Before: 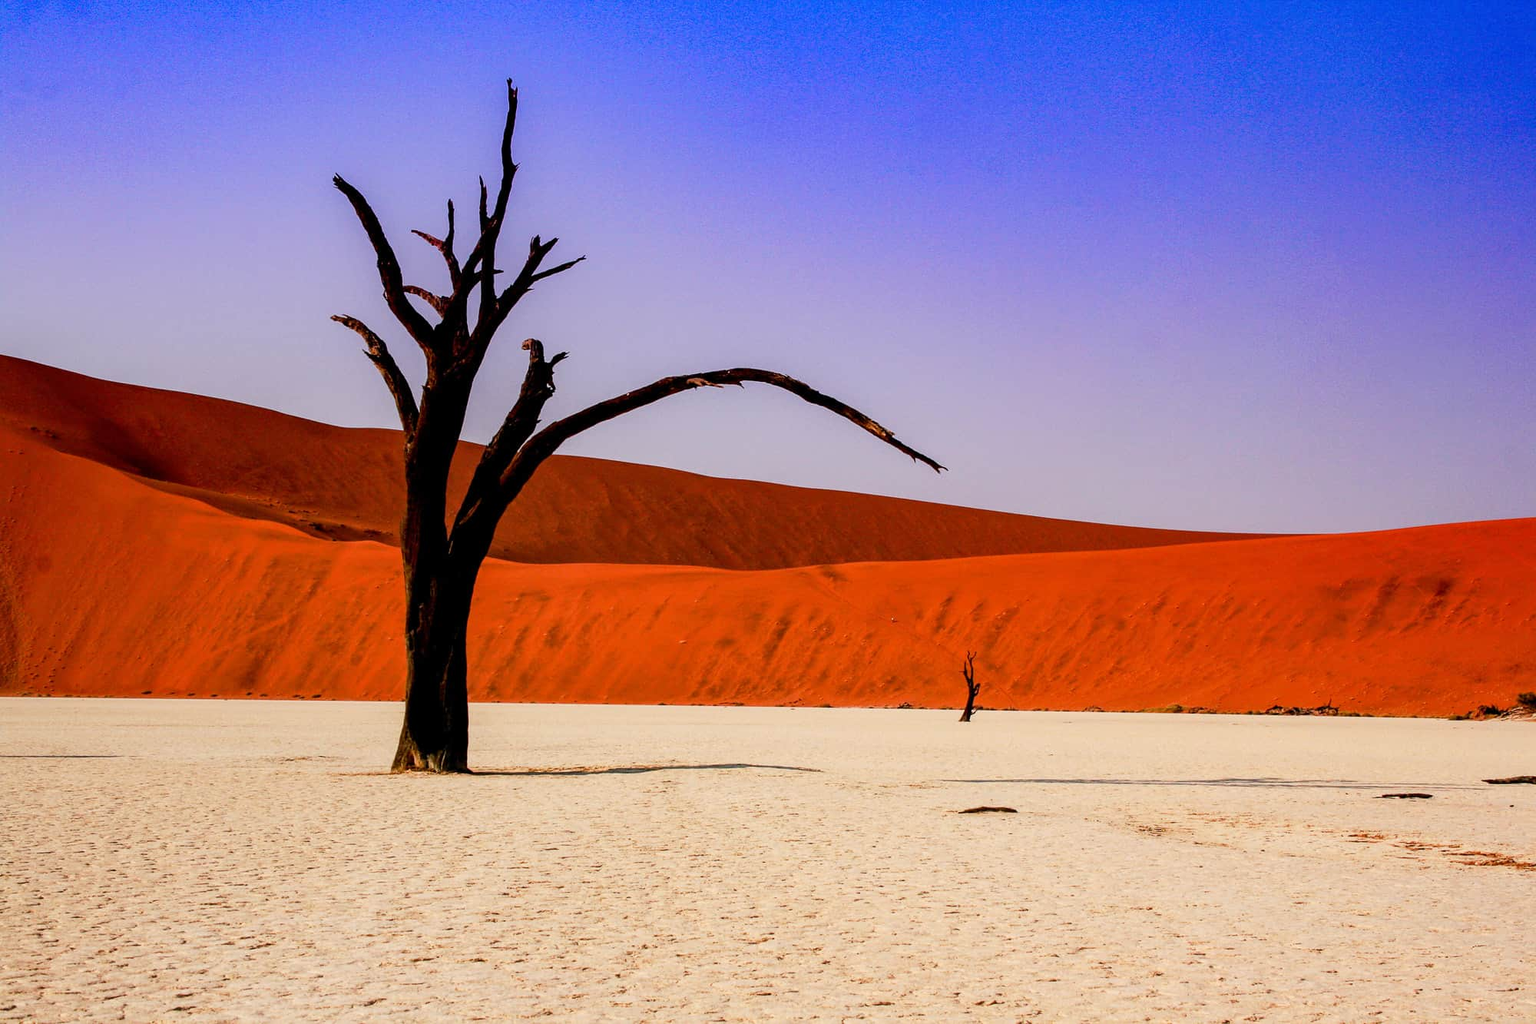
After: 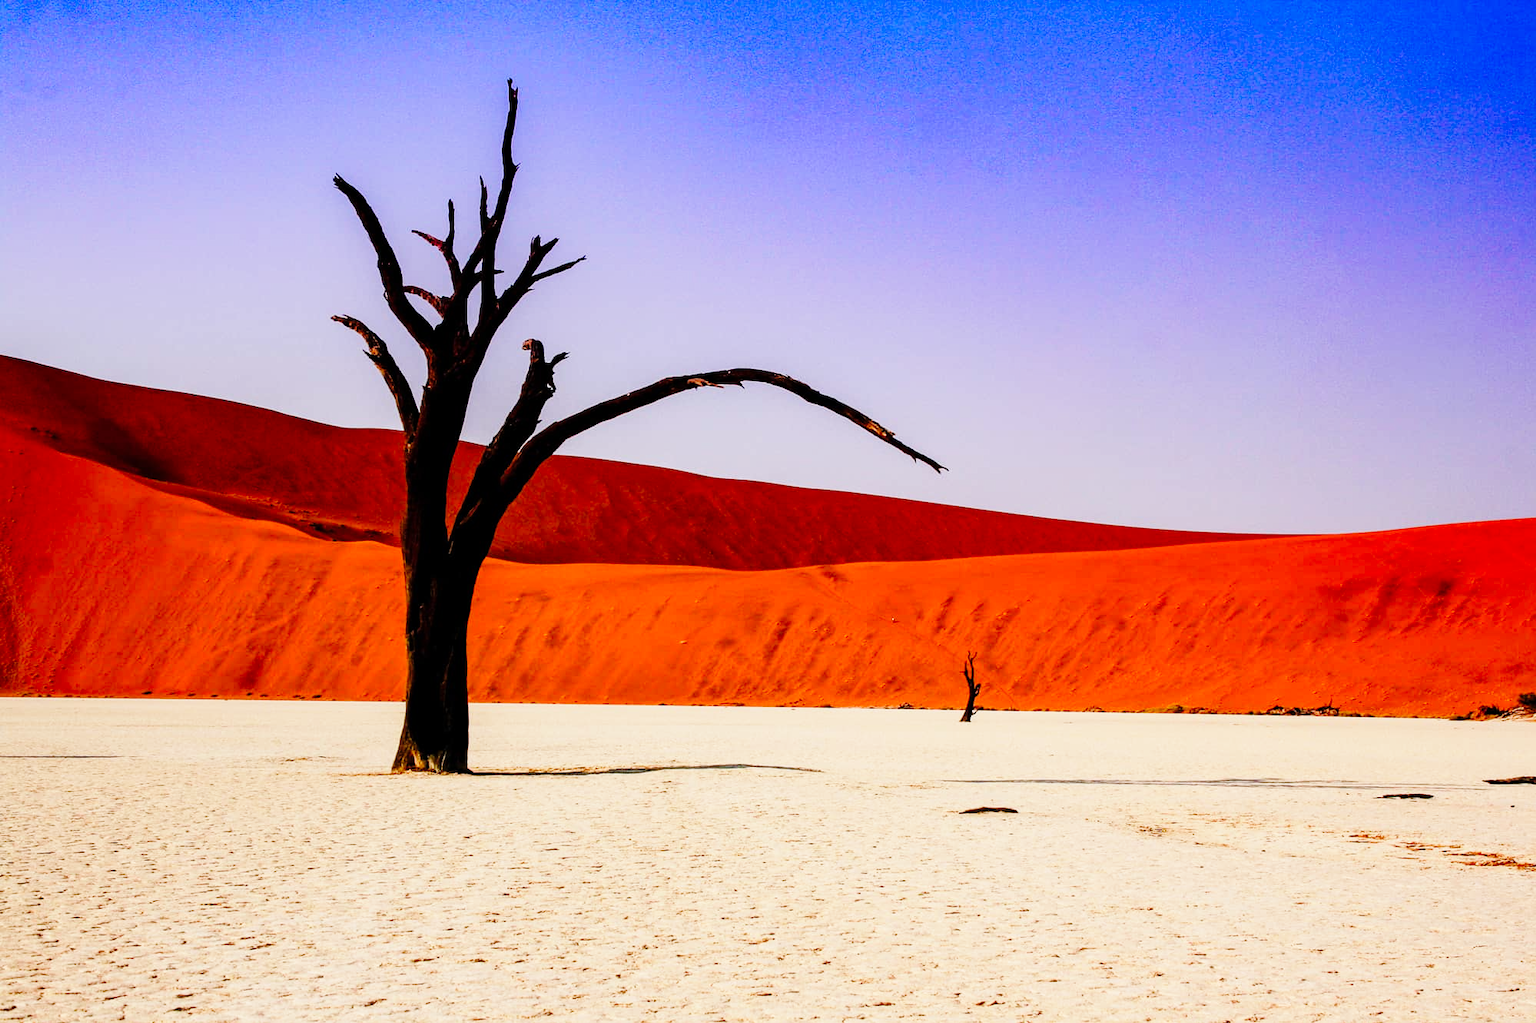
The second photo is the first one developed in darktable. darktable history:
white balance: red 0.986, blue 1.01
base curve: curves: ch0 [(0, 0) (0.036, 0.025) (0.121, 0.166) (0.206, 0.329) (0.605, 0.79) (1, 1)], preserve colors none
